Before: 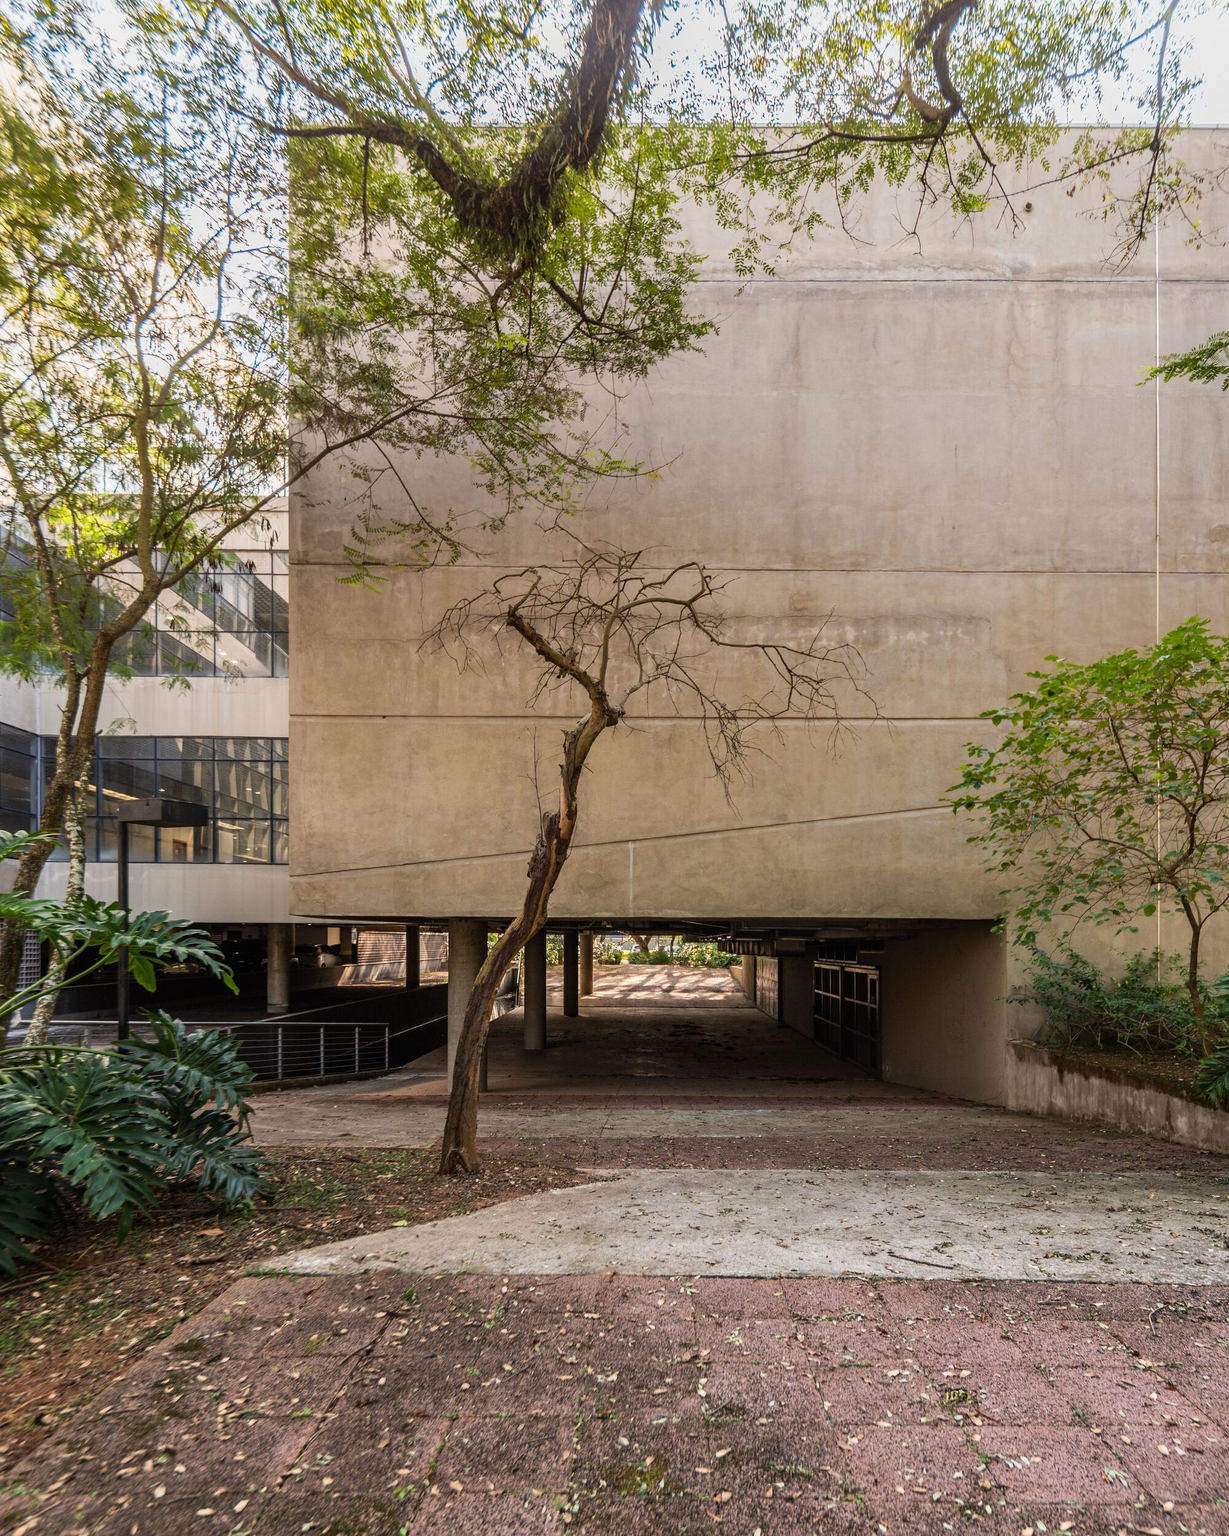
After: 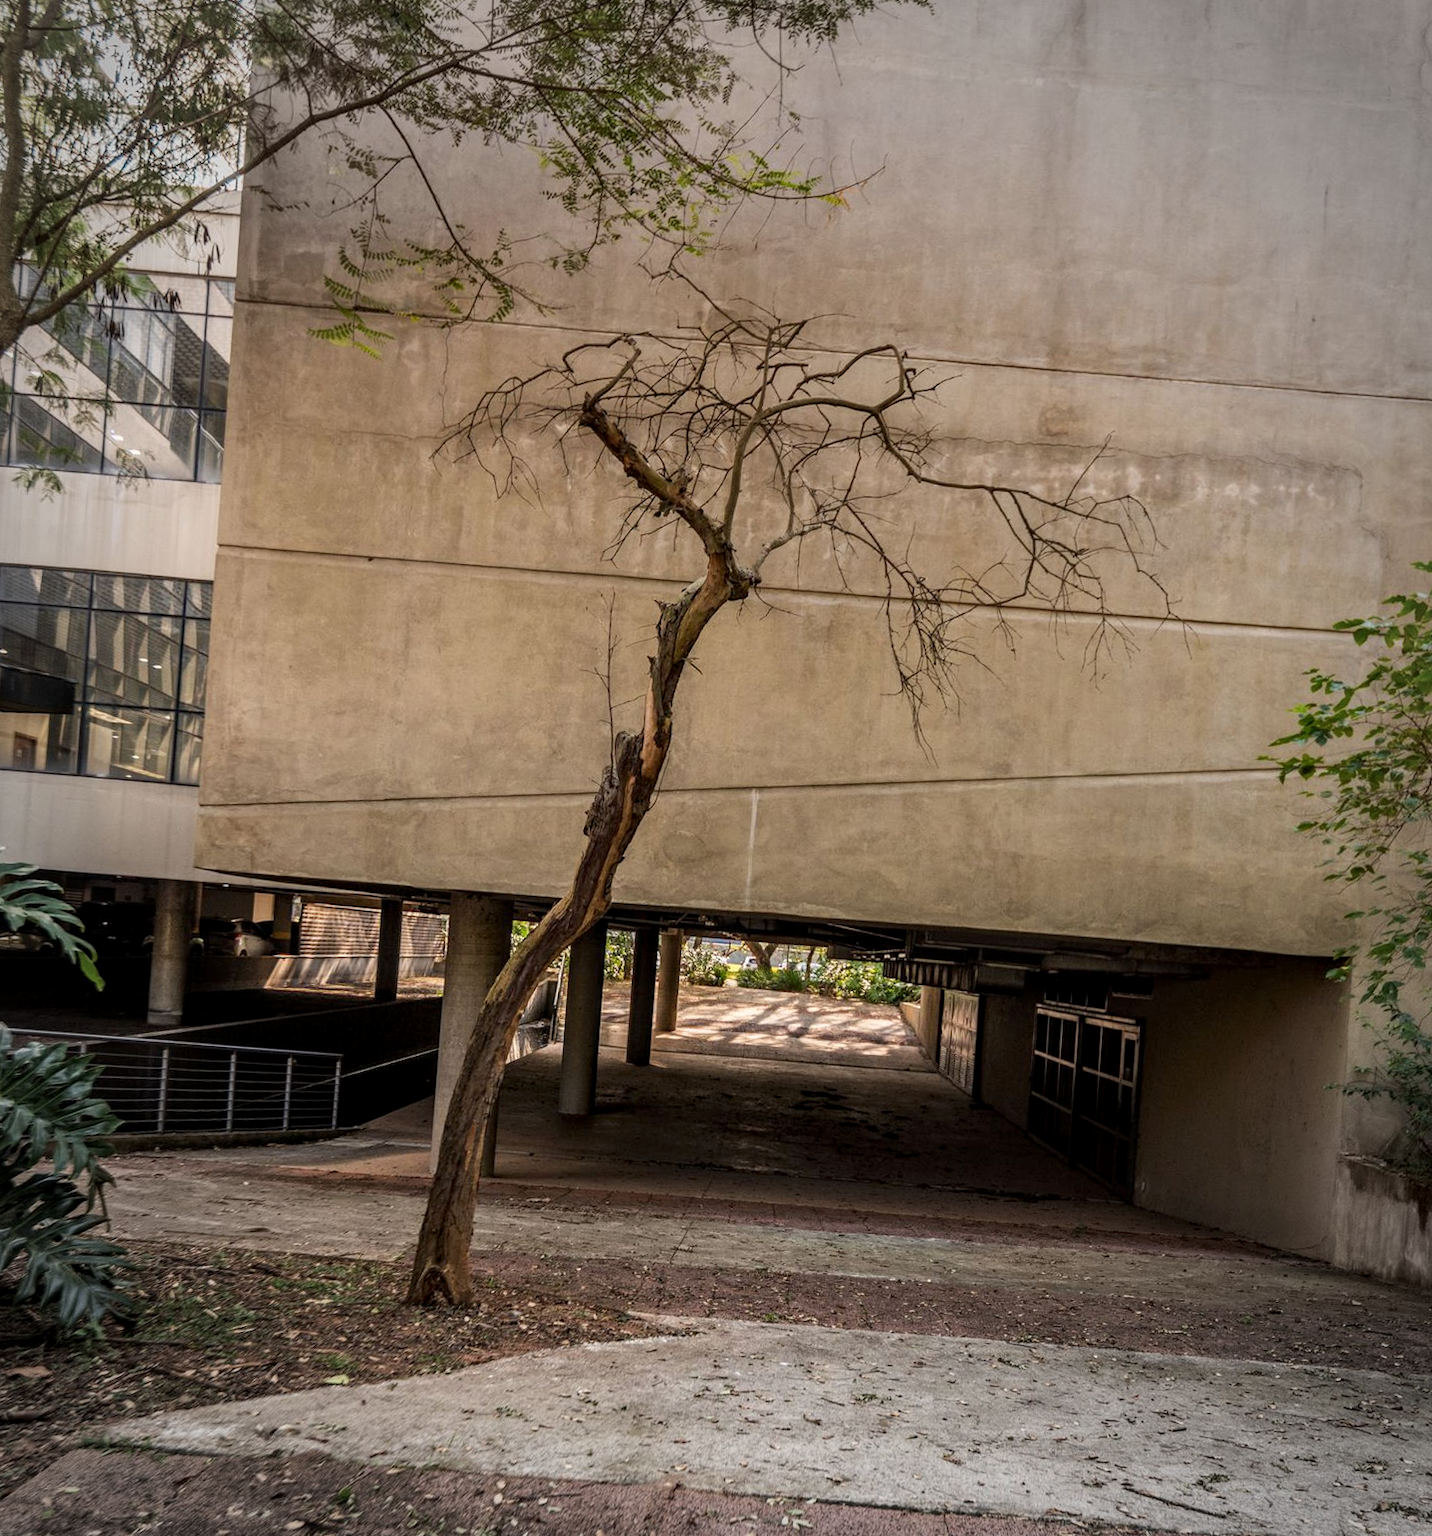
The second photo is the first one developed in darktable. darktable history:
crop and rotate: angle -4.15°, left 9.79%, top 20.826%, right 11.989%, bottom 12.042%
vignetting: fall-off start 73.35%
local contrast: on, module defaults
